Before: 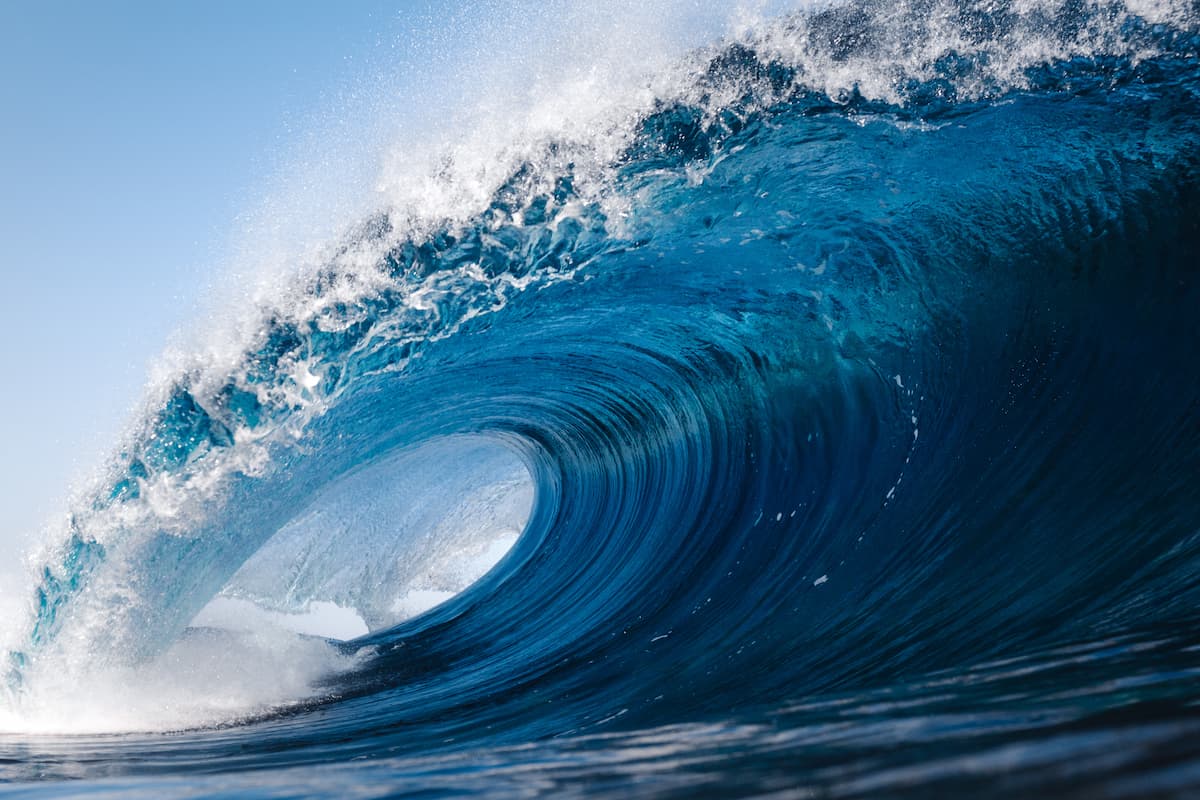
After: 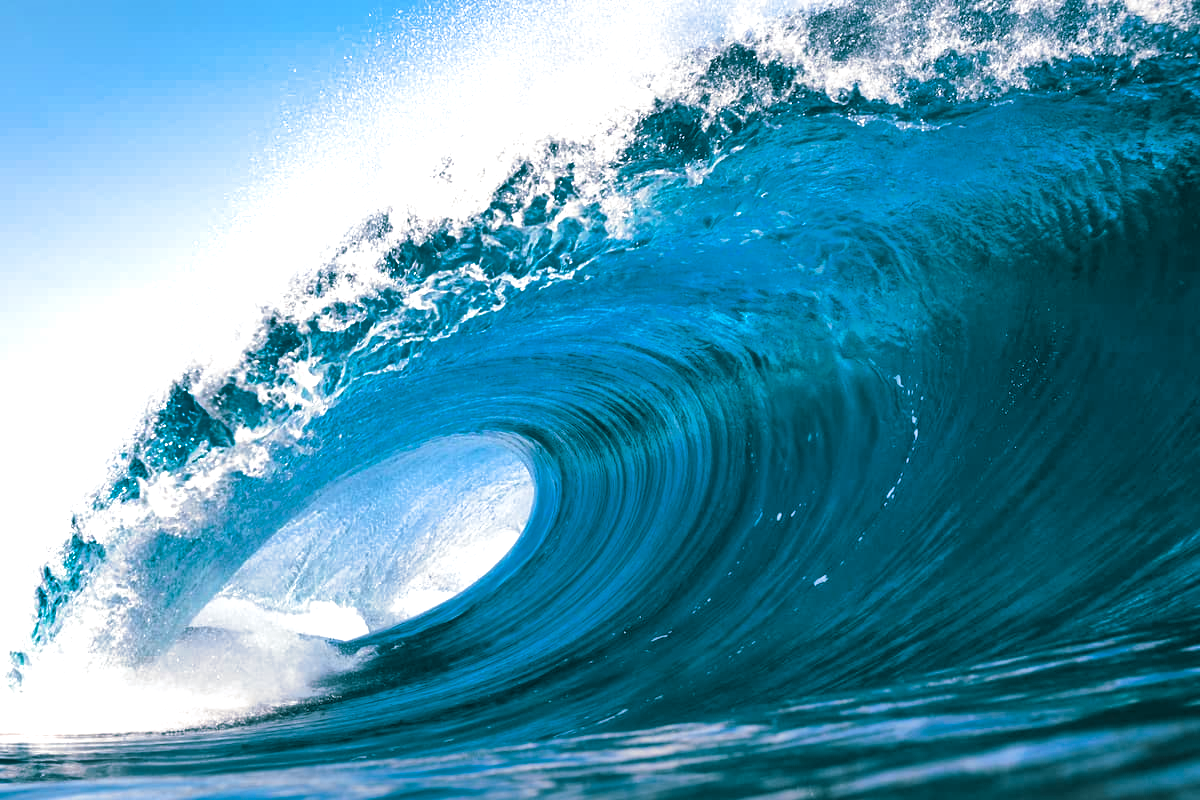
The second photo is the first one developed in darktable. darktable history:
split-toning: shadows › hue 186.43°, highlights › hue 49.29°, compress 30.29%
exposure: exposure 0.6 EV, compensate highlight preservation false
shadows and highlights: shadows color adjustment 97.66%, soften with gaussian
color balance rgb: perceptual saturation grading › global saturation 20%, global vibrance 20%
